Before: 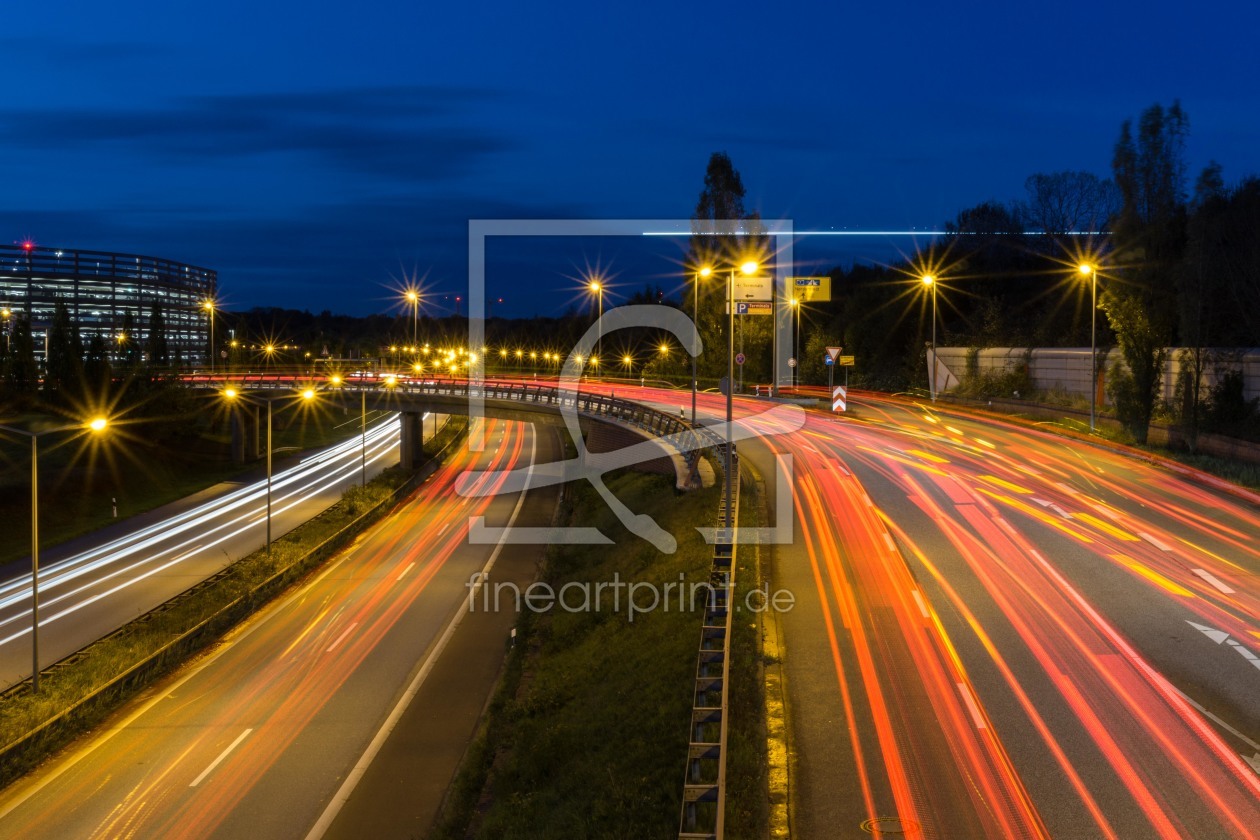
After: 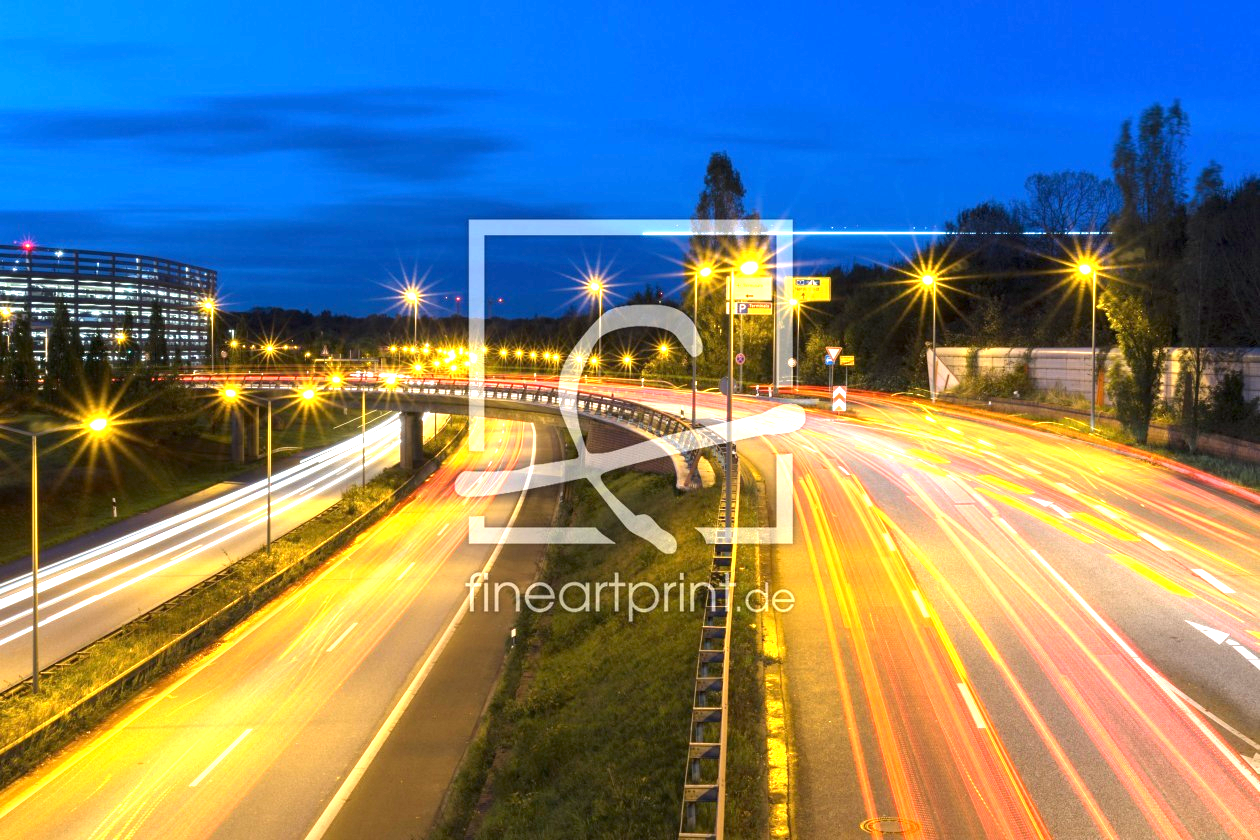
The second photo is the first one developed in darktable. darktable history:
exposure: exposure 1.997 EV, compensate exposure bias true, compensate highlight preservation false
